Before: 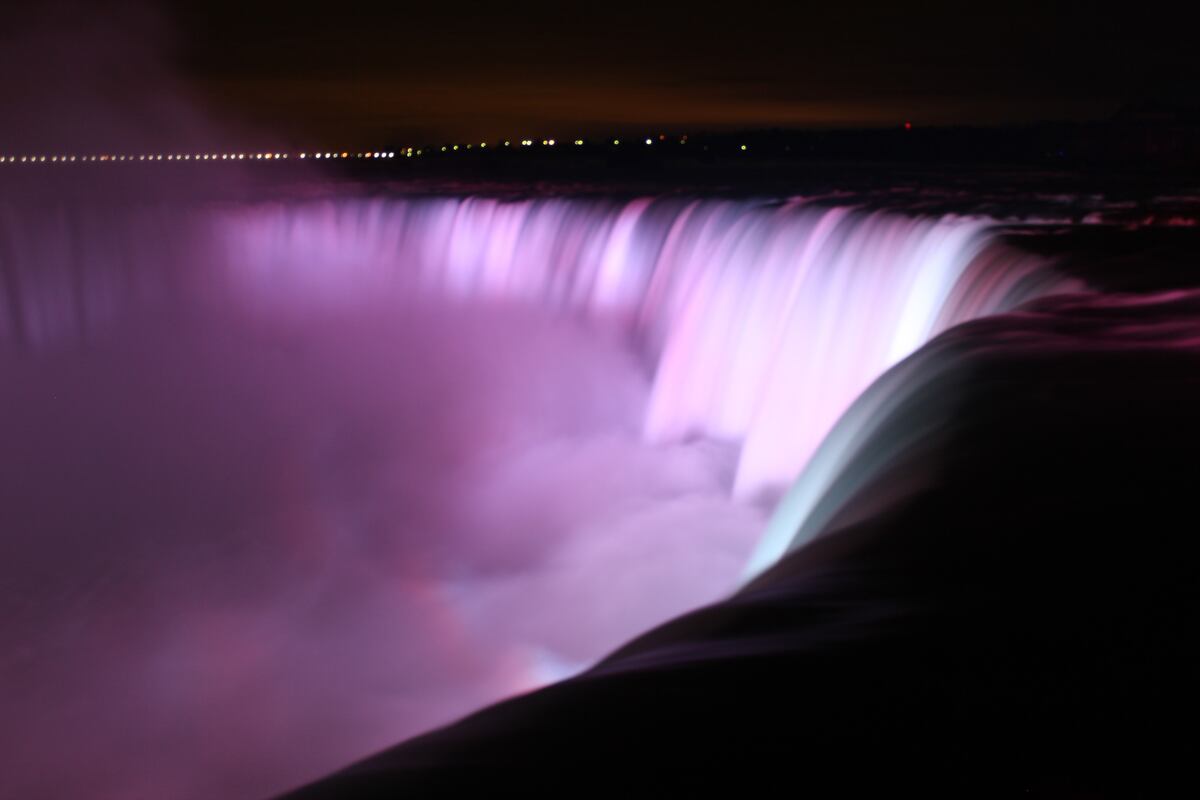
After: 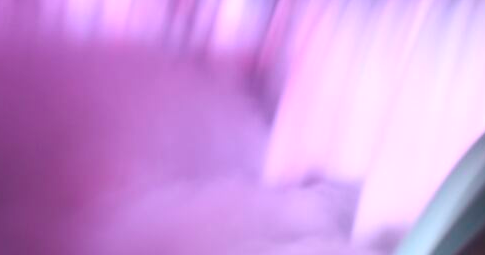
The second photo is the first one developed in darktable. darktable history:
exposure: exposure 0.081 EV, compensate highlight preservation false
crop: left 31.751%, top 32.172%, right 27.8%, bottom 35.83%
contrast brightness saturation: contrast 0.09, saturation 0.28
